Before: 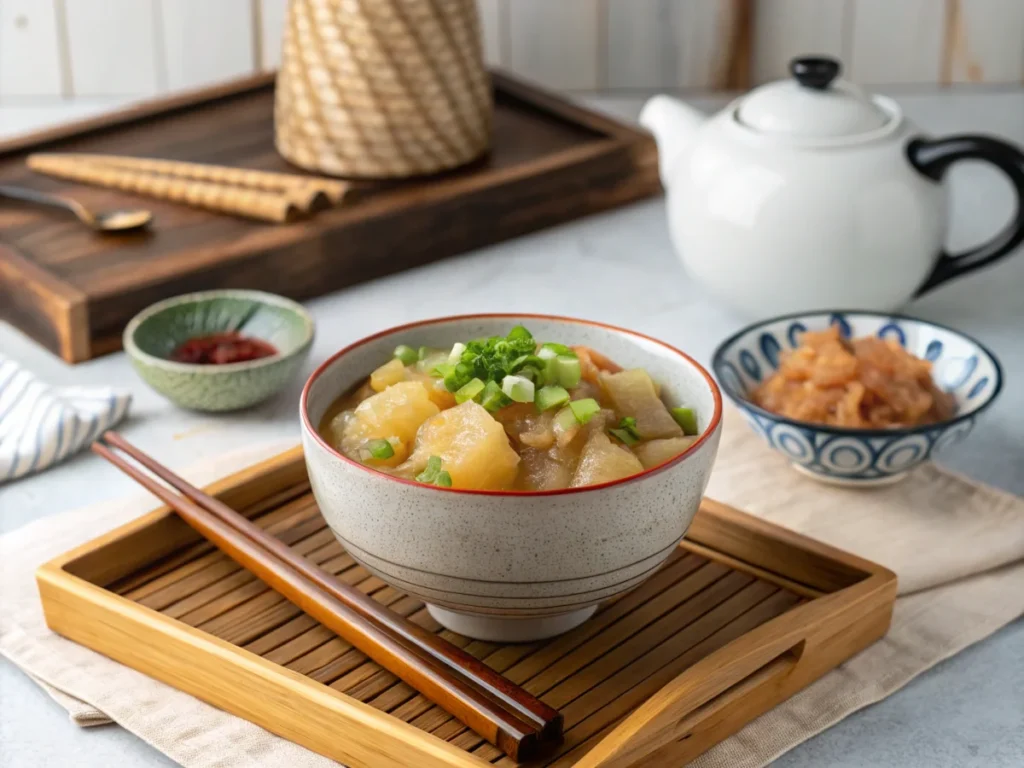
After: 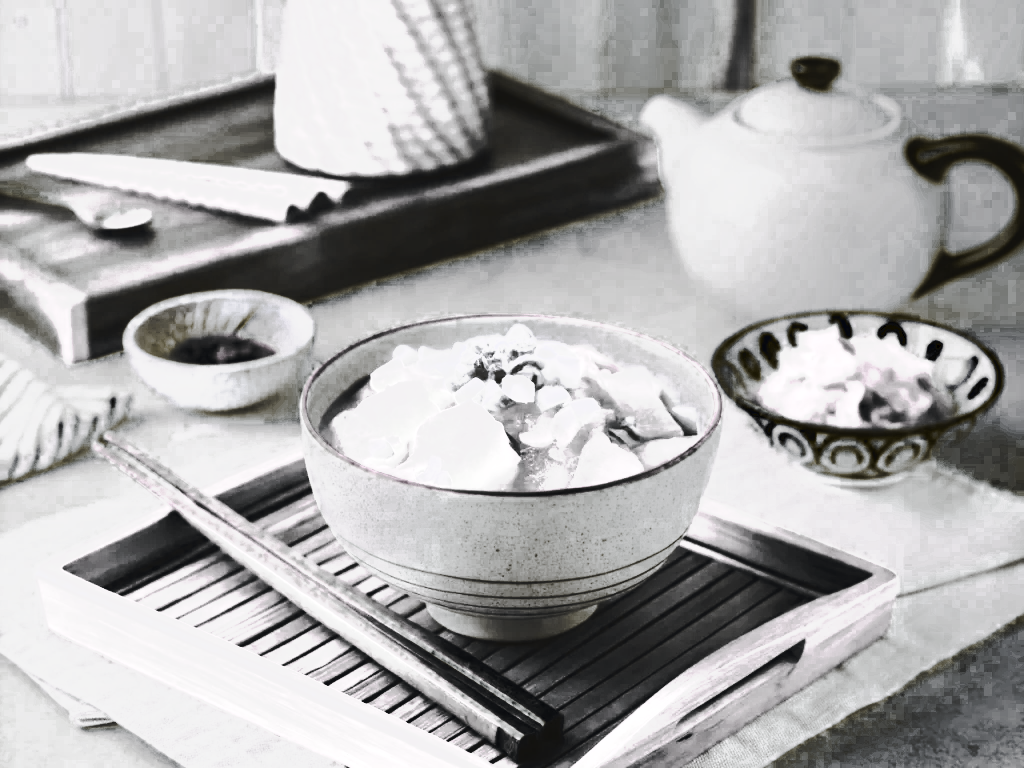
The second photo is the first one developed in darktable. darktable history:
tone curve: curves: ch0 [(0, 0) (0.003, 0.043) (0.011, 0.043) (0.025, 0.035) (0.044, 0.042) (0.069, 0.035) (0.1, 0.03) (0.136, 0.017) (0.177, 0.03) (0.224, 0.06) (0.277, 0.118) (0.335, 0.189) (0.399, 0.297) (0.468, 0.483) (0.543, 0.631) (0.623, 0.746) (0.709, 0.823) (0.801, 0.944) (0.898, 0.966) (1, 1)], preserve colors none
color look up table: target L [86.69, 86.69, 98.96, 98.52, 83.58, 89.13, 85.2, 98.71, 65.34, 42.64, 39.78, 200.37, 79.72, 79.88, 84.12, 98.84, 34.38, 86.52, 75.77, 45.79, 98.89, 22.62, 41.9, 42.25, 24.42, 21.7, 0.174, 0.279, 0.07, 0.035, 0.174, 0.244, 0.166, 21.7, 20.08, 20.54, 39.42, 14.68, 20.79, 20.54, 0.209, 0.306, 0.174, 68.76, 66.7, 55.84, 53.19, 0.035, 14.68], target a [10.72, 10.72, 0.002, 0.193, 0.001, -0.003, 0.626, 0.474, 0.001, 0.001, 0.001, 0, 0.002, 0.167, 4.015, 0.238, 0.001, 8.292, 0.095, 0.002, 0.475, 0.001 ×5, 0 ×6, -0.034, 0.001, 0.001, 0.001, -0.378, -1.418, 0.001, 0.001, 0, -0.034, 0, 0, 0.001, 0.002, 0.001, 0, -1.418], target b [-20.28, -20.28, -0.013, -0.159, -0.004, 0.026, -0.424, -0.369, -0.01, -0.009, -0.009, 0, -0.013, -0.137, -2.221, -0.191, -0.009, -4.336, -0.086, -0.012, -0.37, -0.006, -0.01, -0.01, -0.006, -0.004, 0 ×6, -0.012, -0.004, -0.006, -0.006, 4.914, 24.77, -0.006, -0.006, 0, -0.012, 0, 0.003, -0.005, -0.012, -0.009, 0, 24.77], num patches 49
